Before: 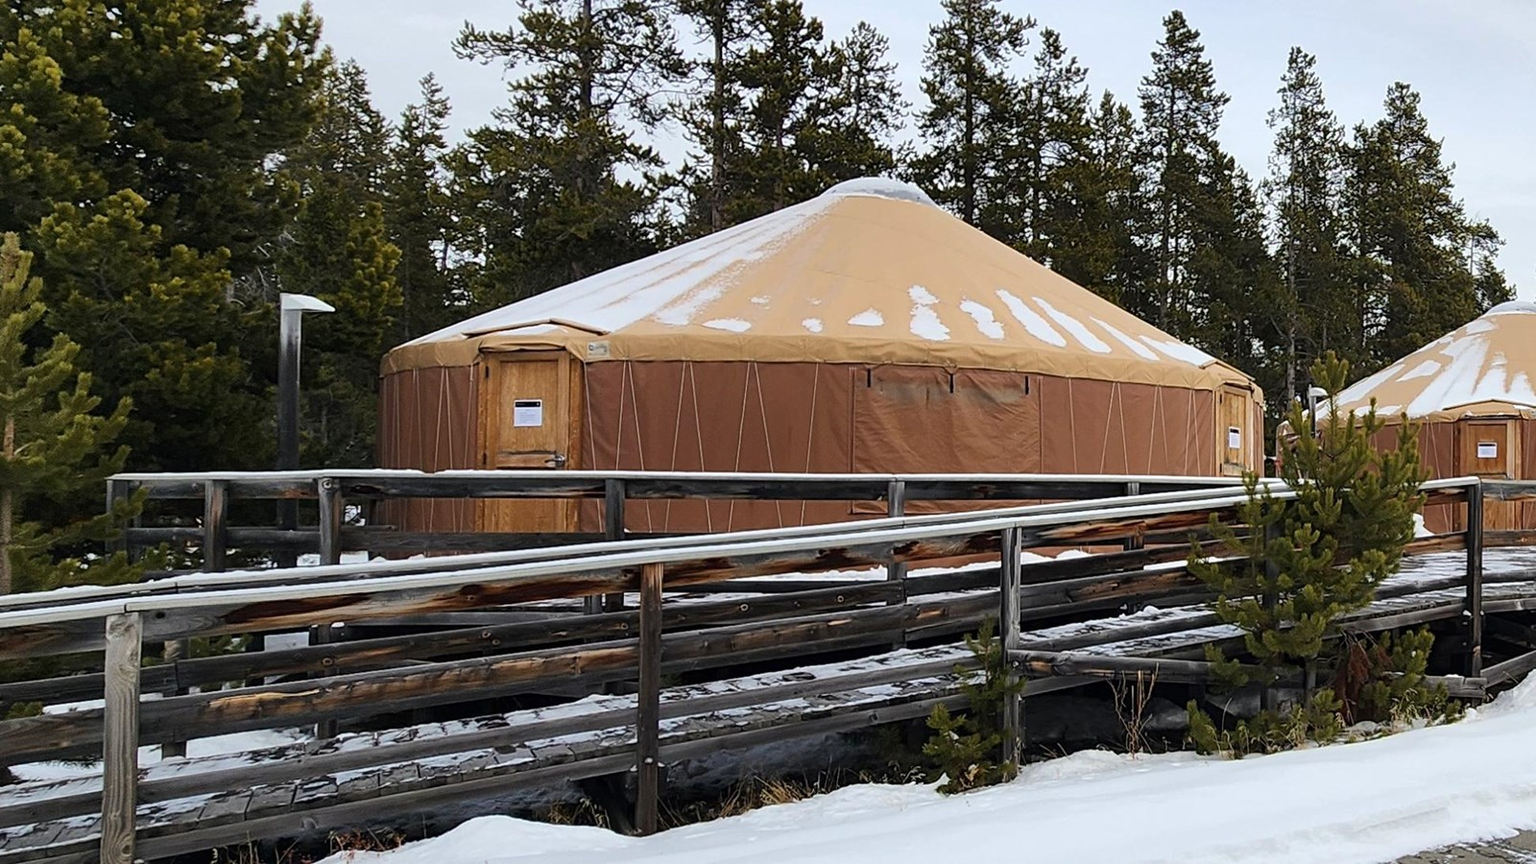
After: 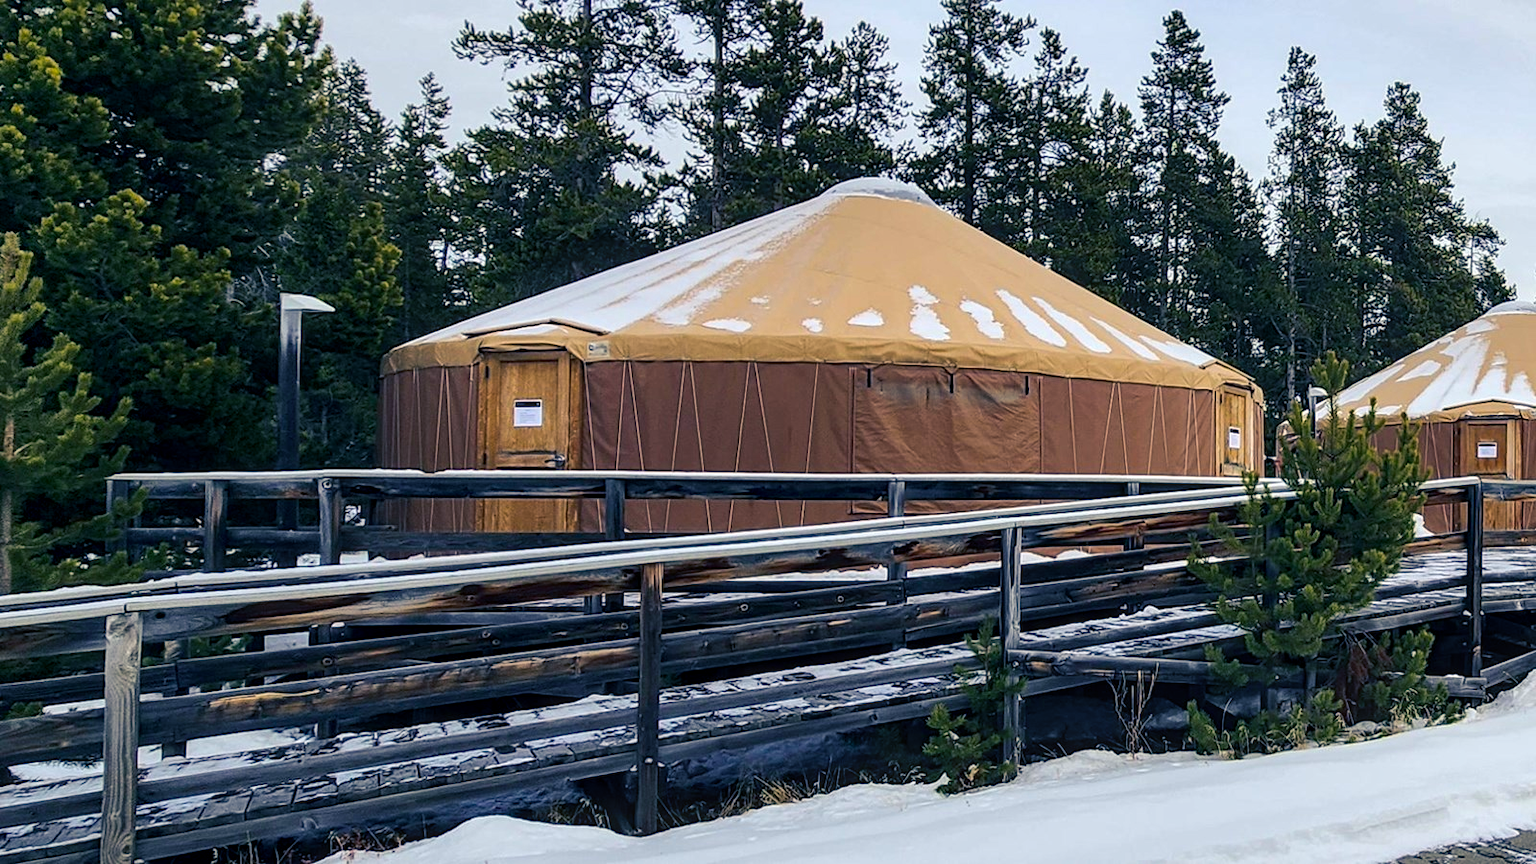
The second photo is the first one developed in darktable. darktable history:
color balance rgb: shadows lift › luminance -40.728%, shadows lift › chroma 14.354%, shadows lift › hue 258.5°, perceptual saturation grading › global saturation 25.929%
local contrast: detail 130%
